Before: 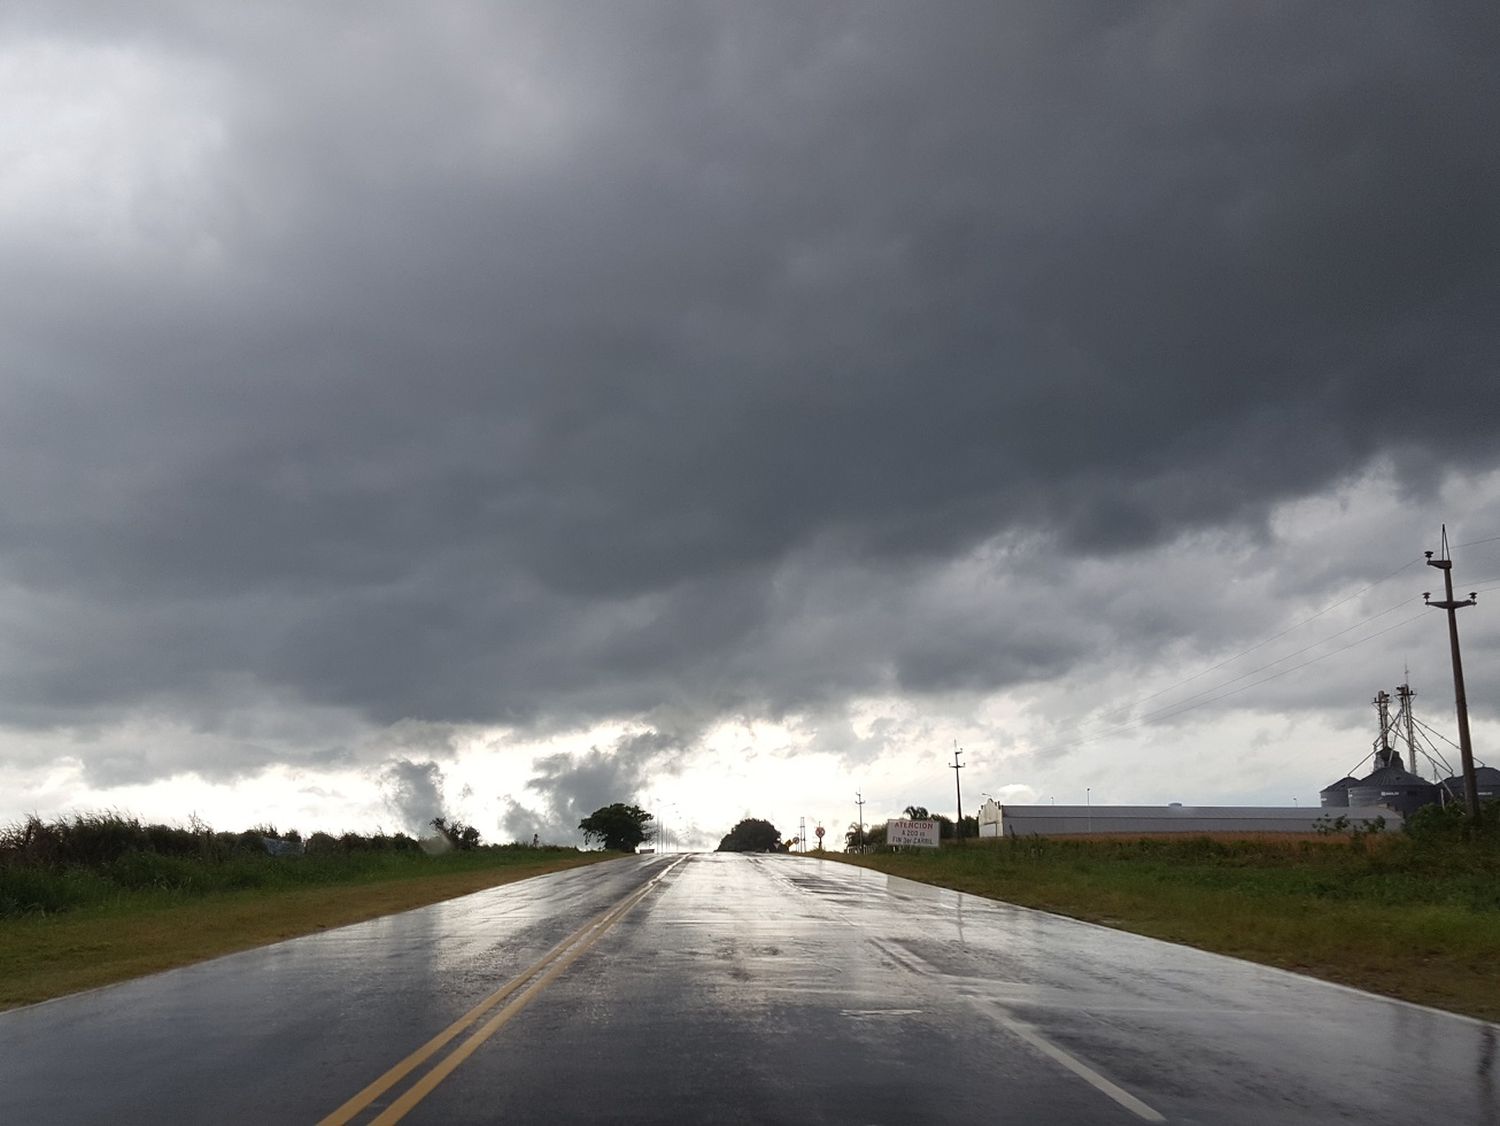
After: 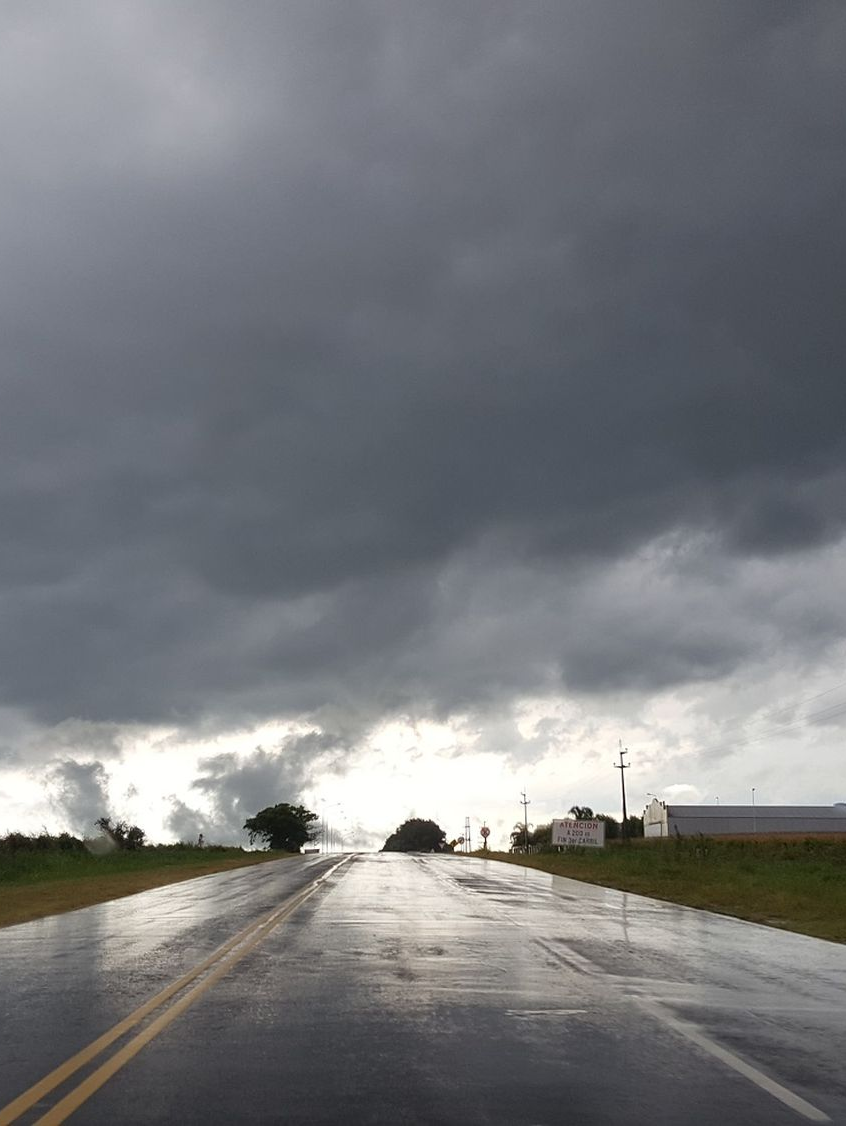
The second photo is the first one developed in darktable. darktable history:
crop and rotate: left 22.371%, right 21.173%
